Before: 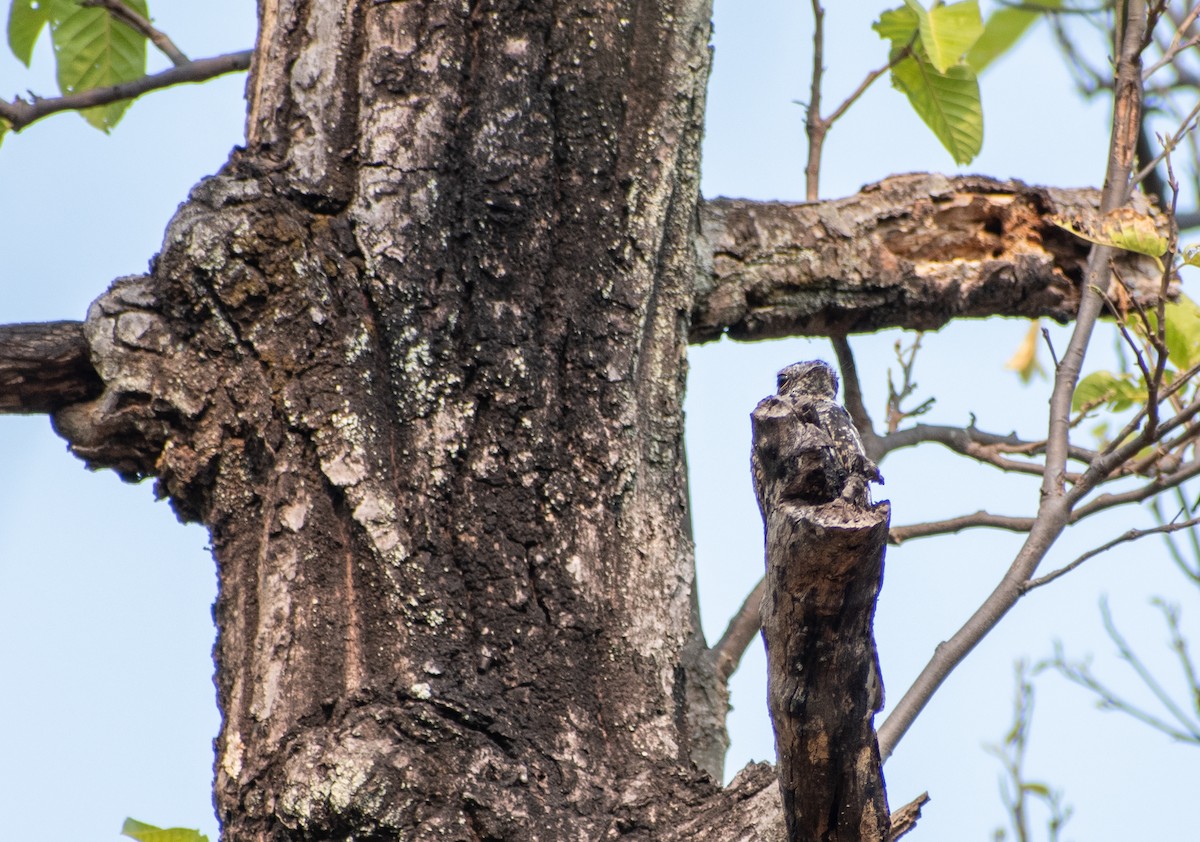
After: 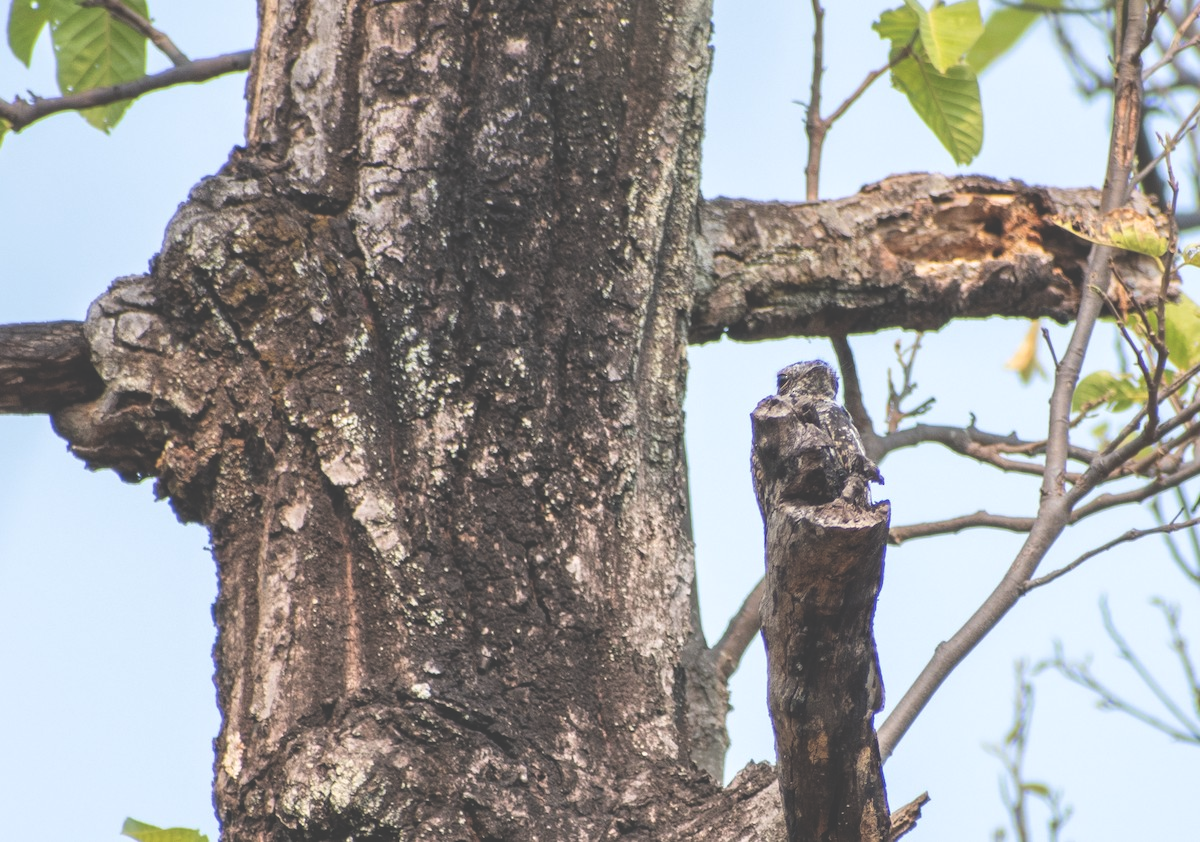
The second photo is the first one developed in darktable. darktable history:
exposure: black level correction -0.04, exposure 0.062 EV, compensate highlight preservation false
